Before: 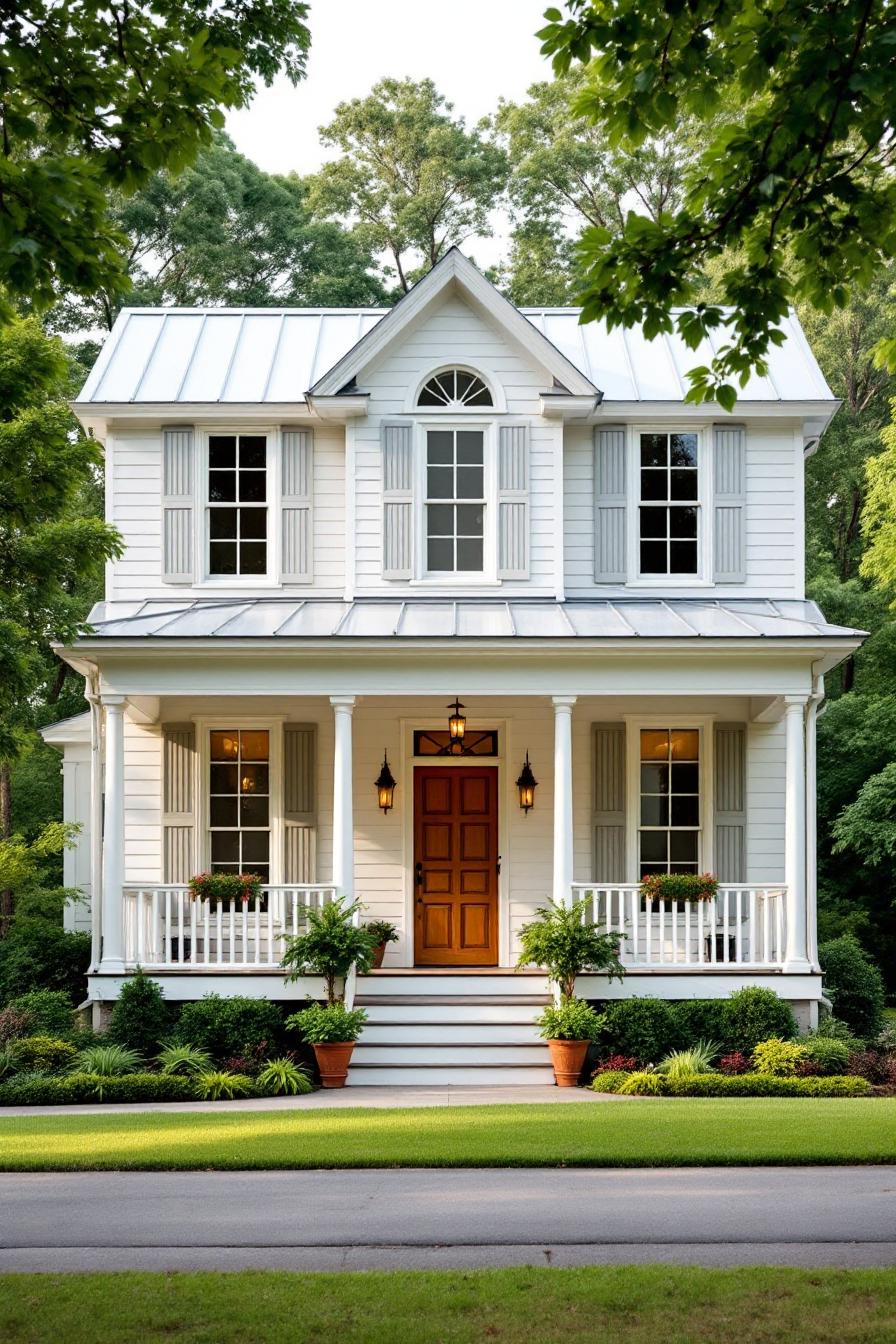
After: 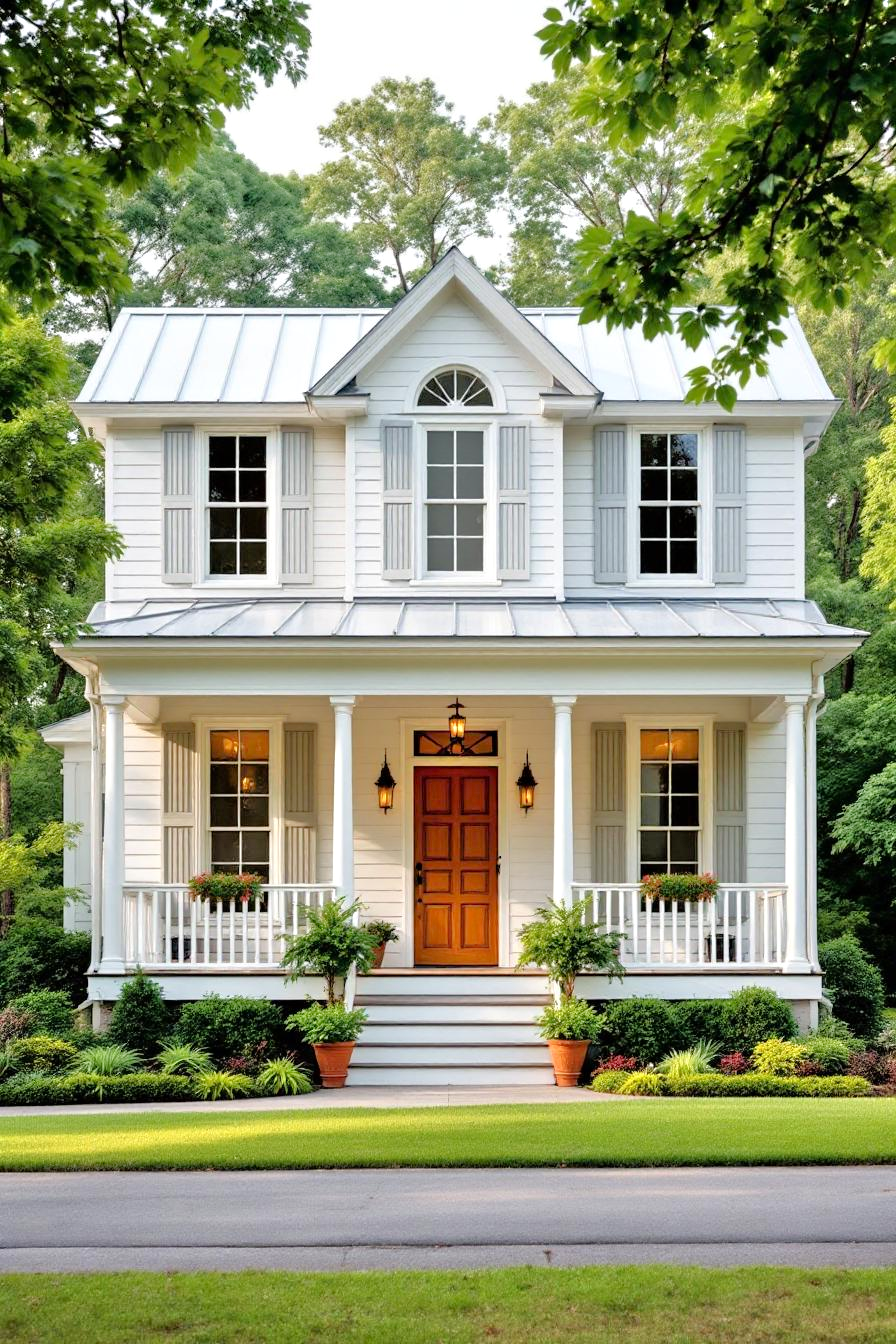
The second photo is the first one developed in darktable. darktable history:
tone equalizer: -7 EV 0.15 EV, -6 EV 0.6 EV, -5 EV 1.15 EV, -4 EV 1.33 EV, -3 EV 1.15 EV, -2 EV 0.6 EV, -1 EV 0.15 EV, mask exposure compensation -0.5 EV
white balance: emerald 1
